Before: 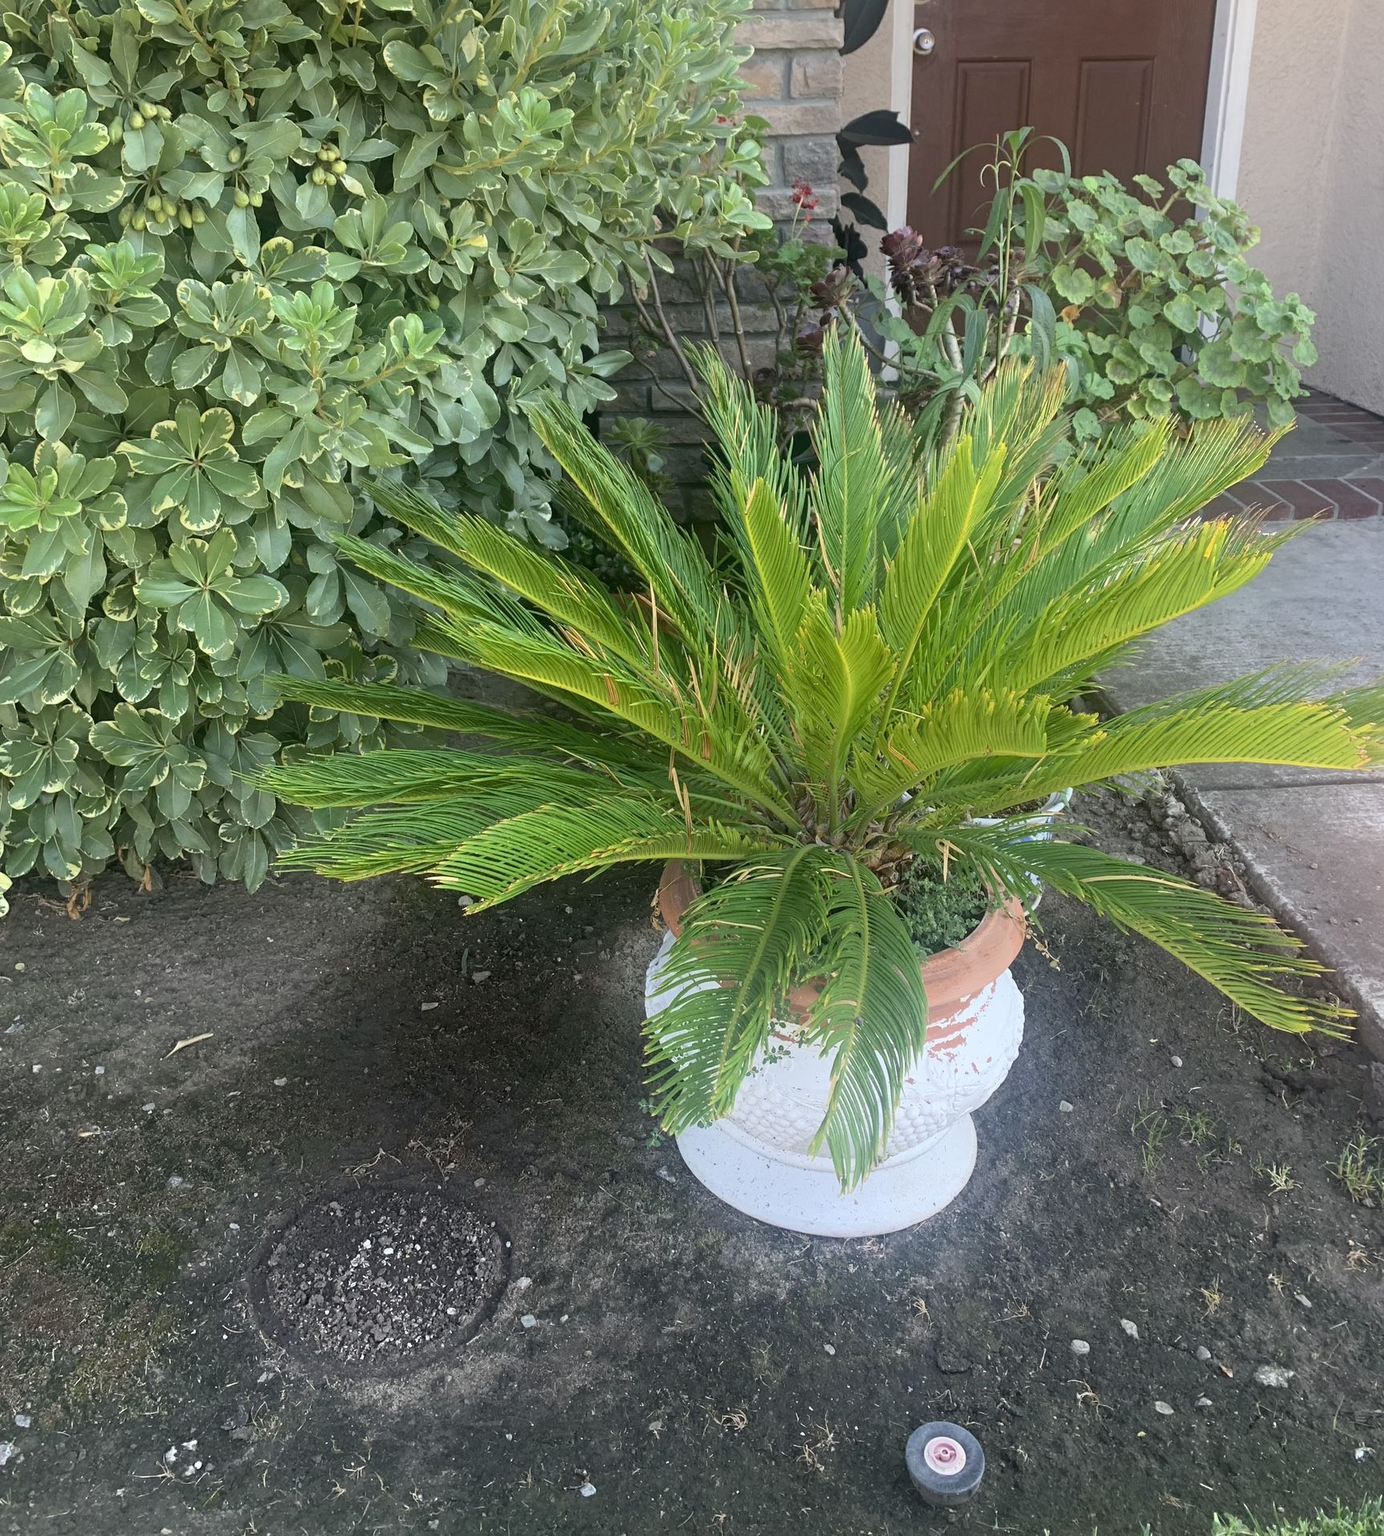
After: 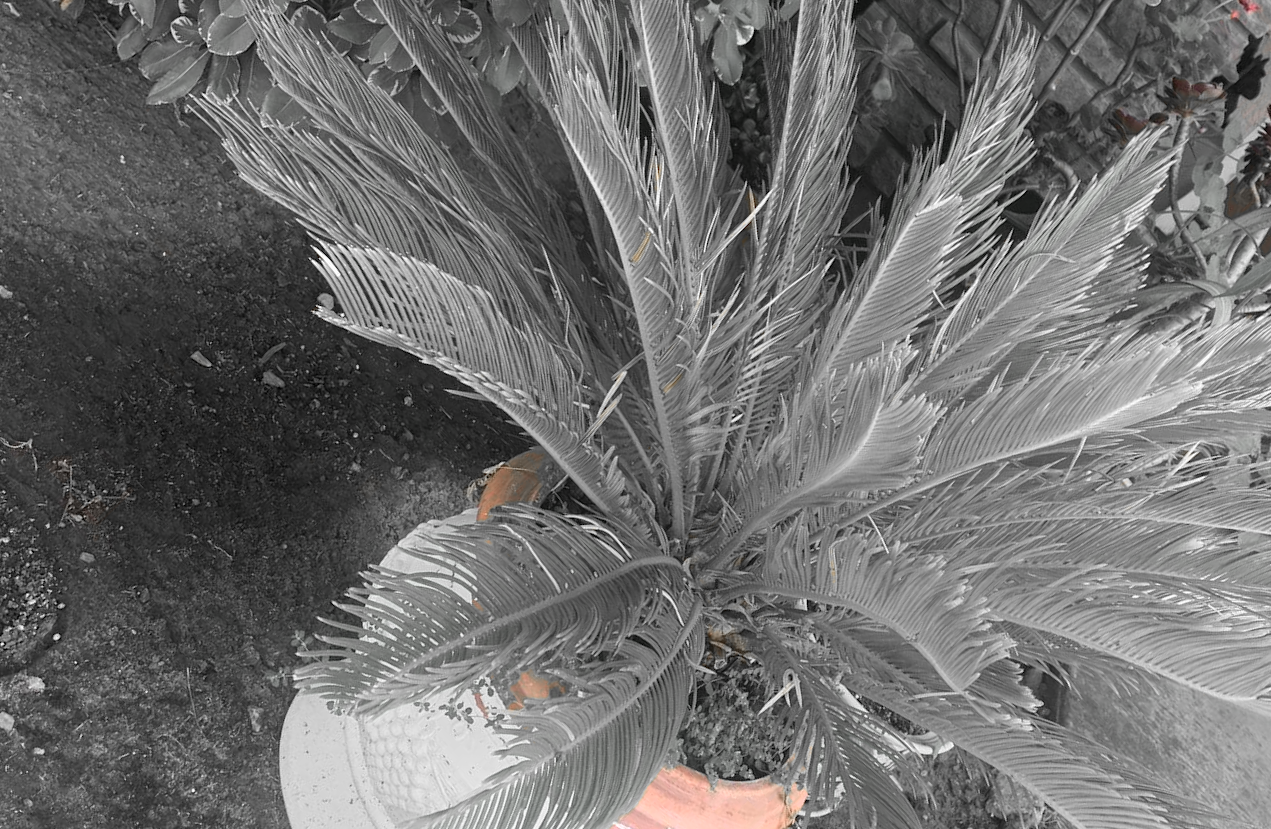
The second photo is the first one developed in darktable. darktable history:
crop and rotate: angle -45.88°, top 16.508%, right 0.946%, bottom 11.725%
color zones: curves: ch0 [(0, 0.65) (0.096, 0.644) (0.221, 0.539) (0.429, 0.5) (0.571, 0.5) (0.714, 0.5) (0.857, 0.5) (1, 0.65)]; ch1 [(0, 0.5) (0.143, 0.5) (0.257, -0.002) (0.429, 0.04) (0.571, -0.001) (0.714, -0.015) (0.857, 0.024) (1, 0.5)]
